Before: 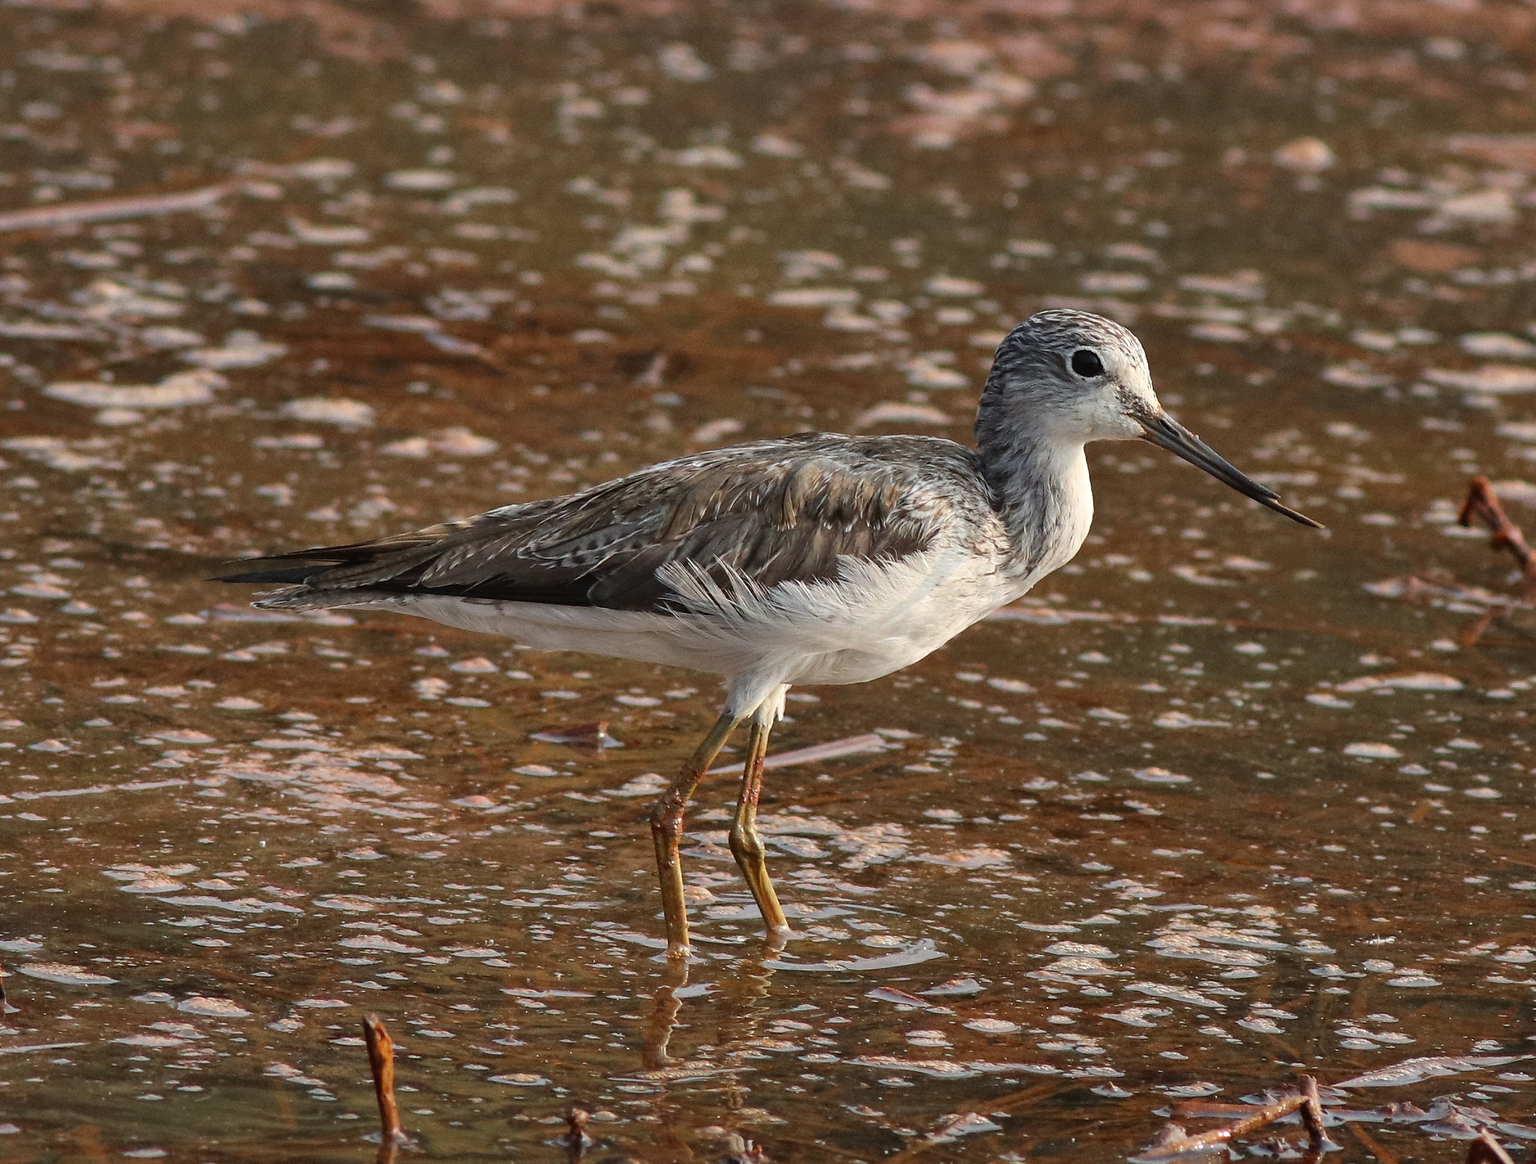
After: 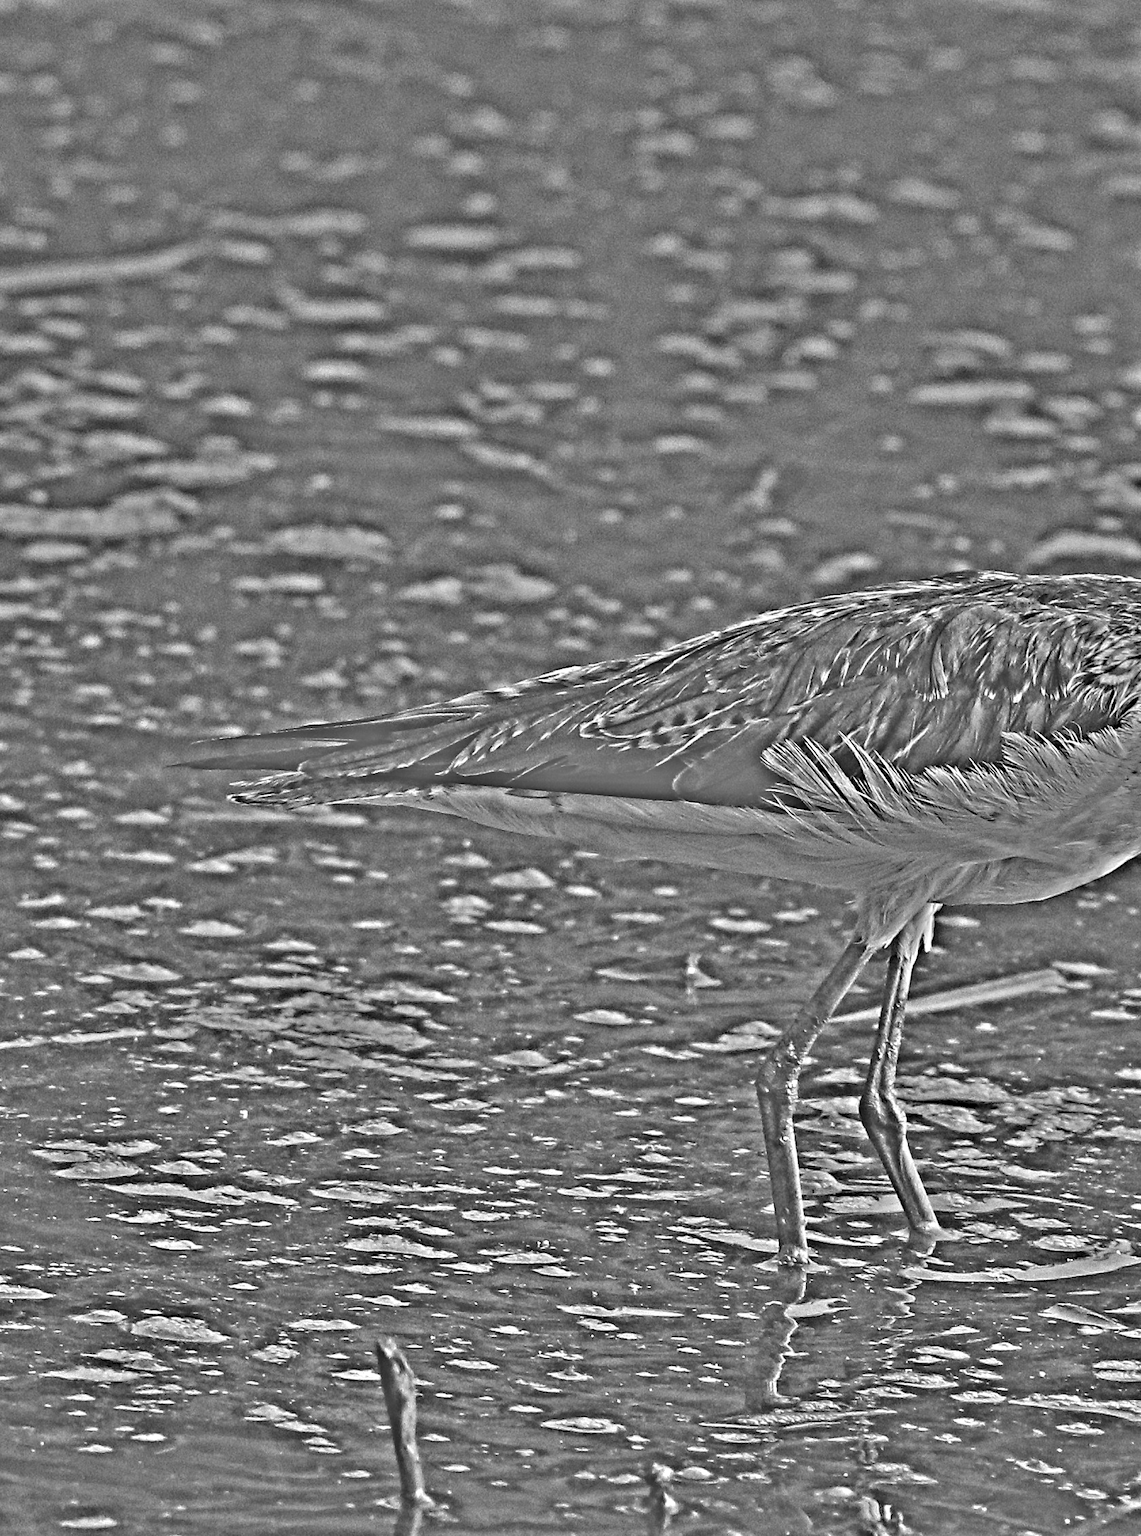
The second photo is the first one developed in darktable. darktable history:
crop: left 5.114%, right 38.589%
highpass: on, module defaults
exposure: black level correction -0.015, compensate highlight preservation false
